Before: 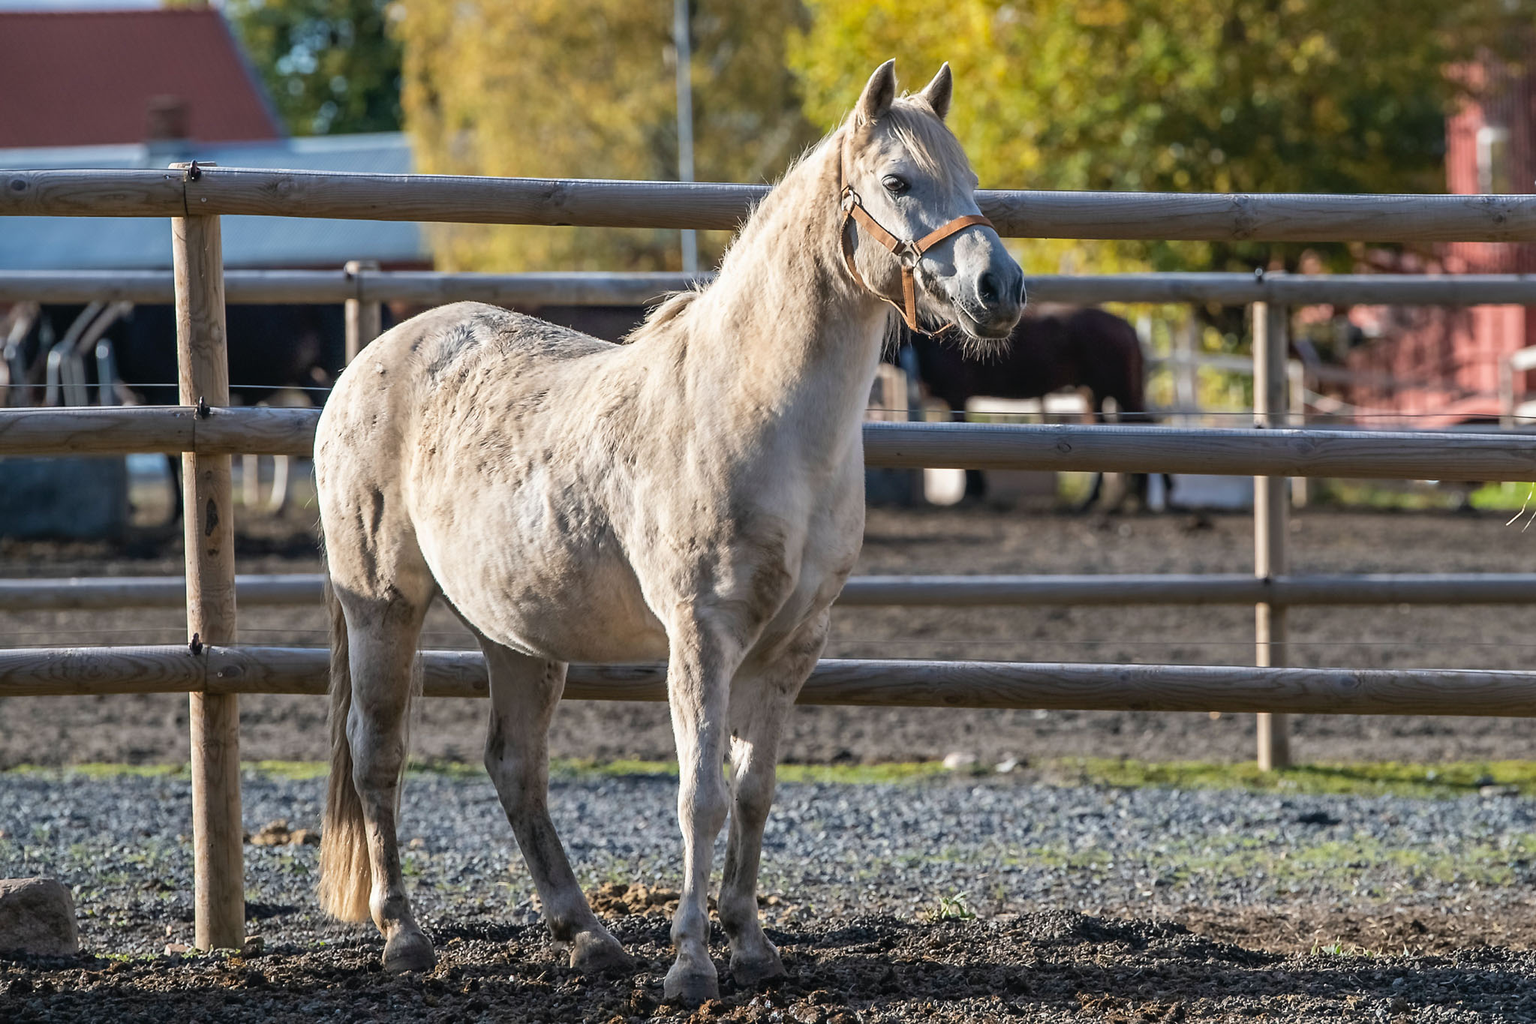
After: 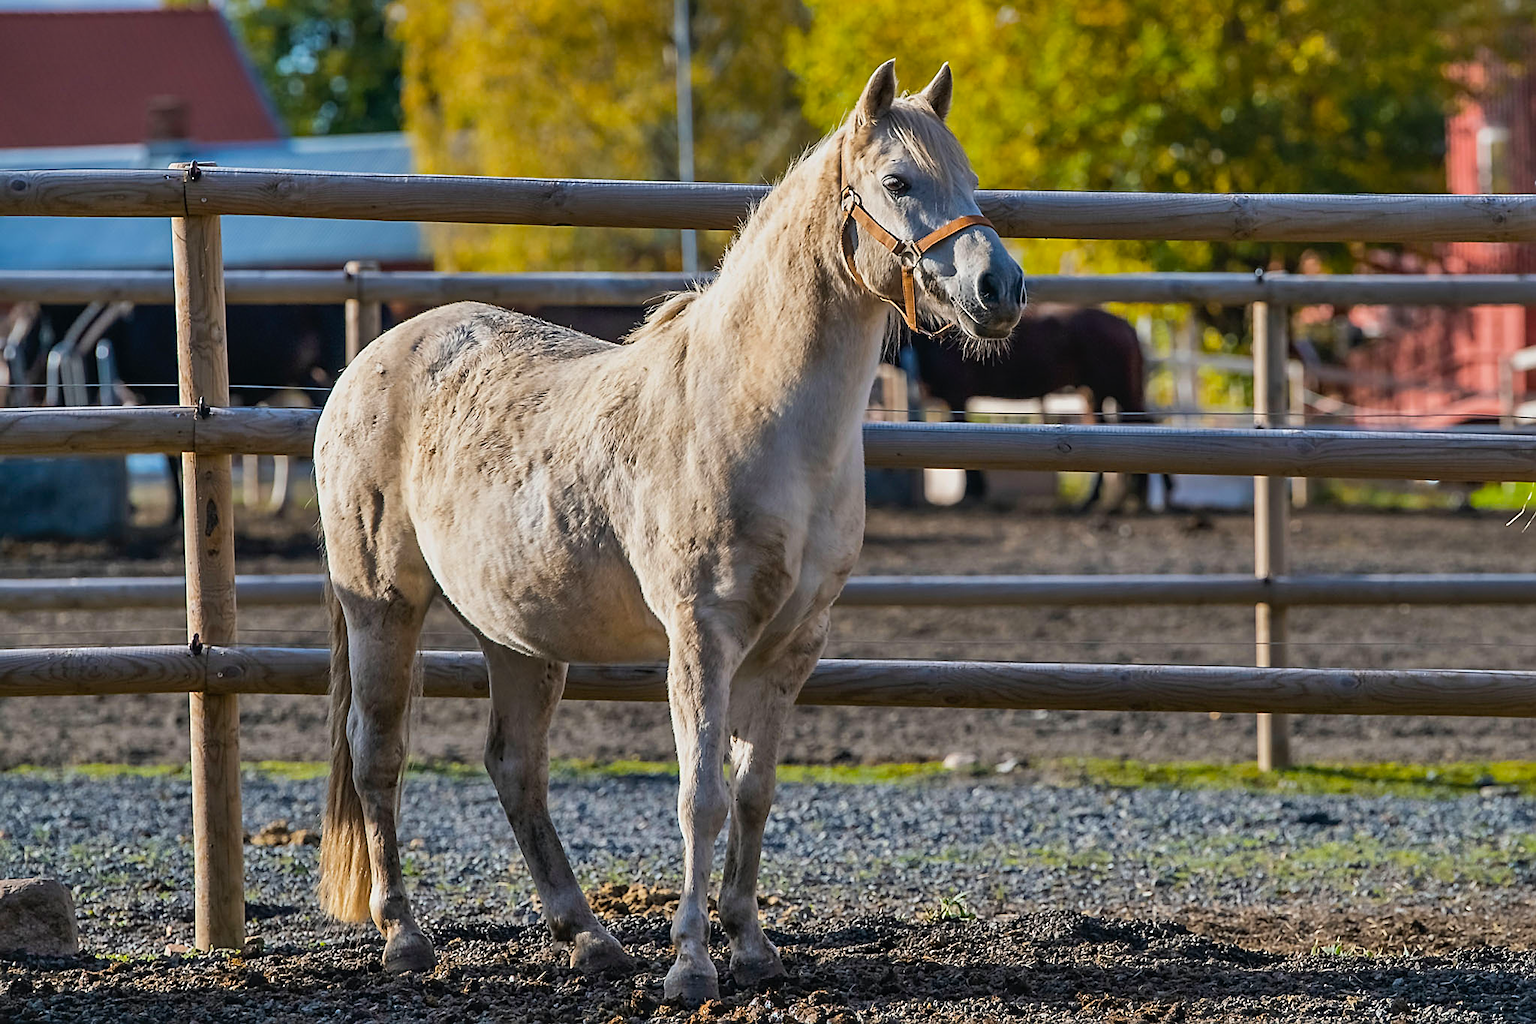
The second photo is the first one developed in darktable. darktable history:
sharpen: on, module defaults
exposure: exposure -0.488 EV, compensate highlight preservation false
color balance rgb: highlights gain › luminance 14.787%, linear chroma grading › shadows 9.296%, linear chroma grading › highlights 9.537%, linear chroma grading › global chroma 14.341%, linear chroma grading › mid-tones 14.691%, perceptual saturation grading › global saturation 7.412%, perceptual saturation grading › shadows 4.344%
shadows and highlights: shadows 52.55, soften with gaussian
